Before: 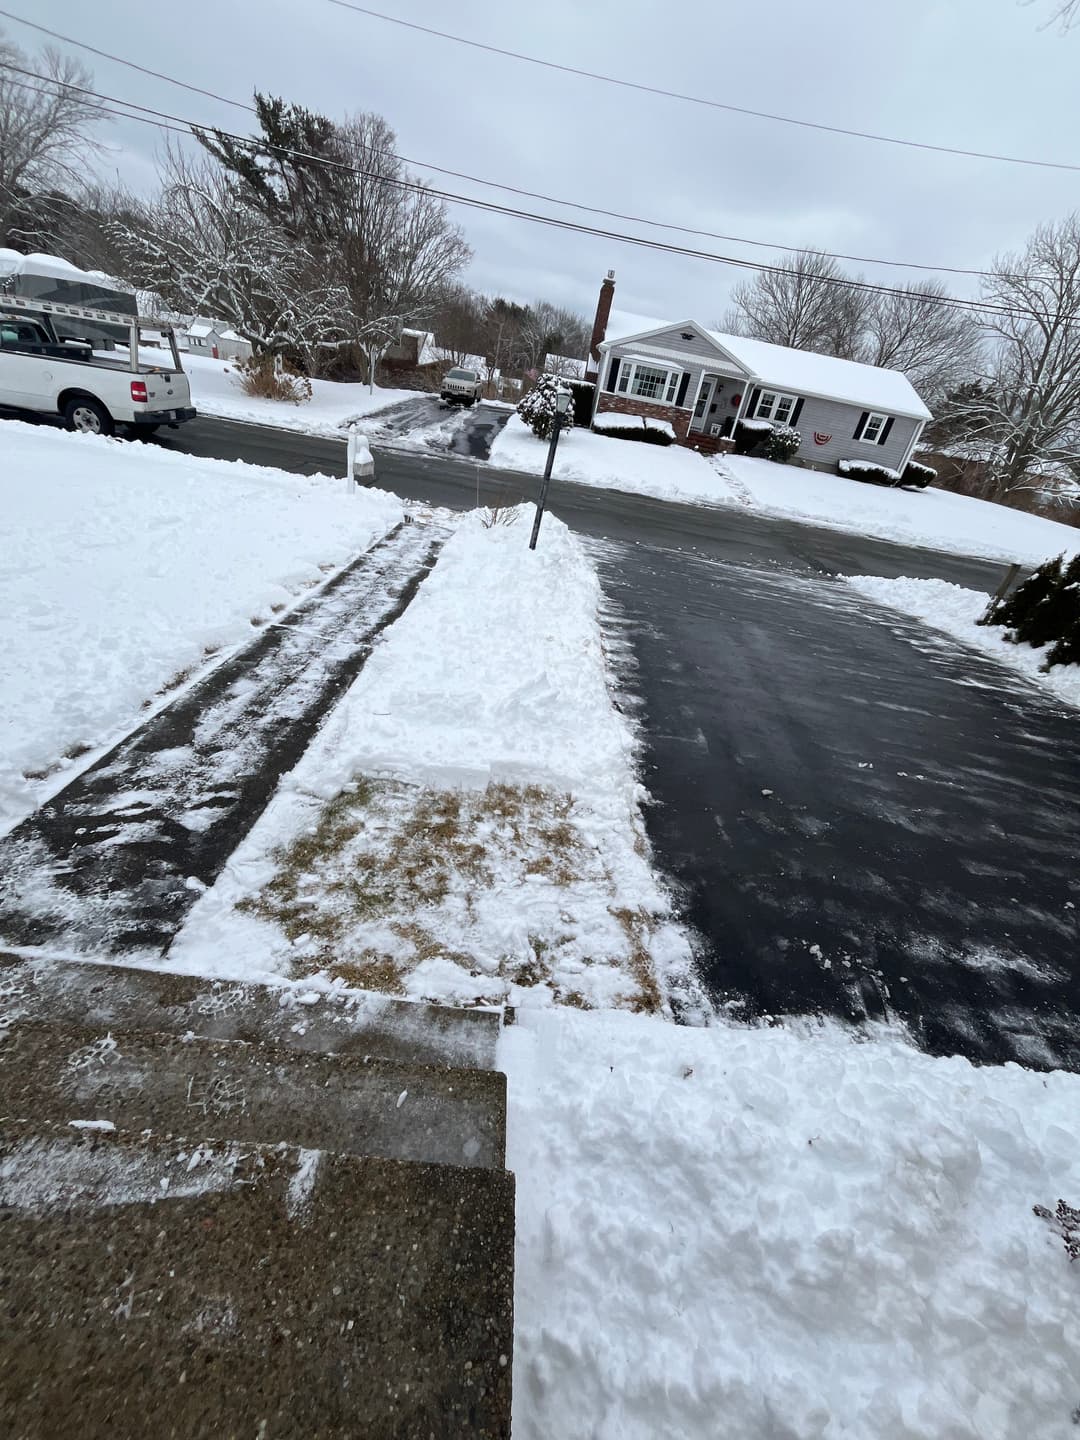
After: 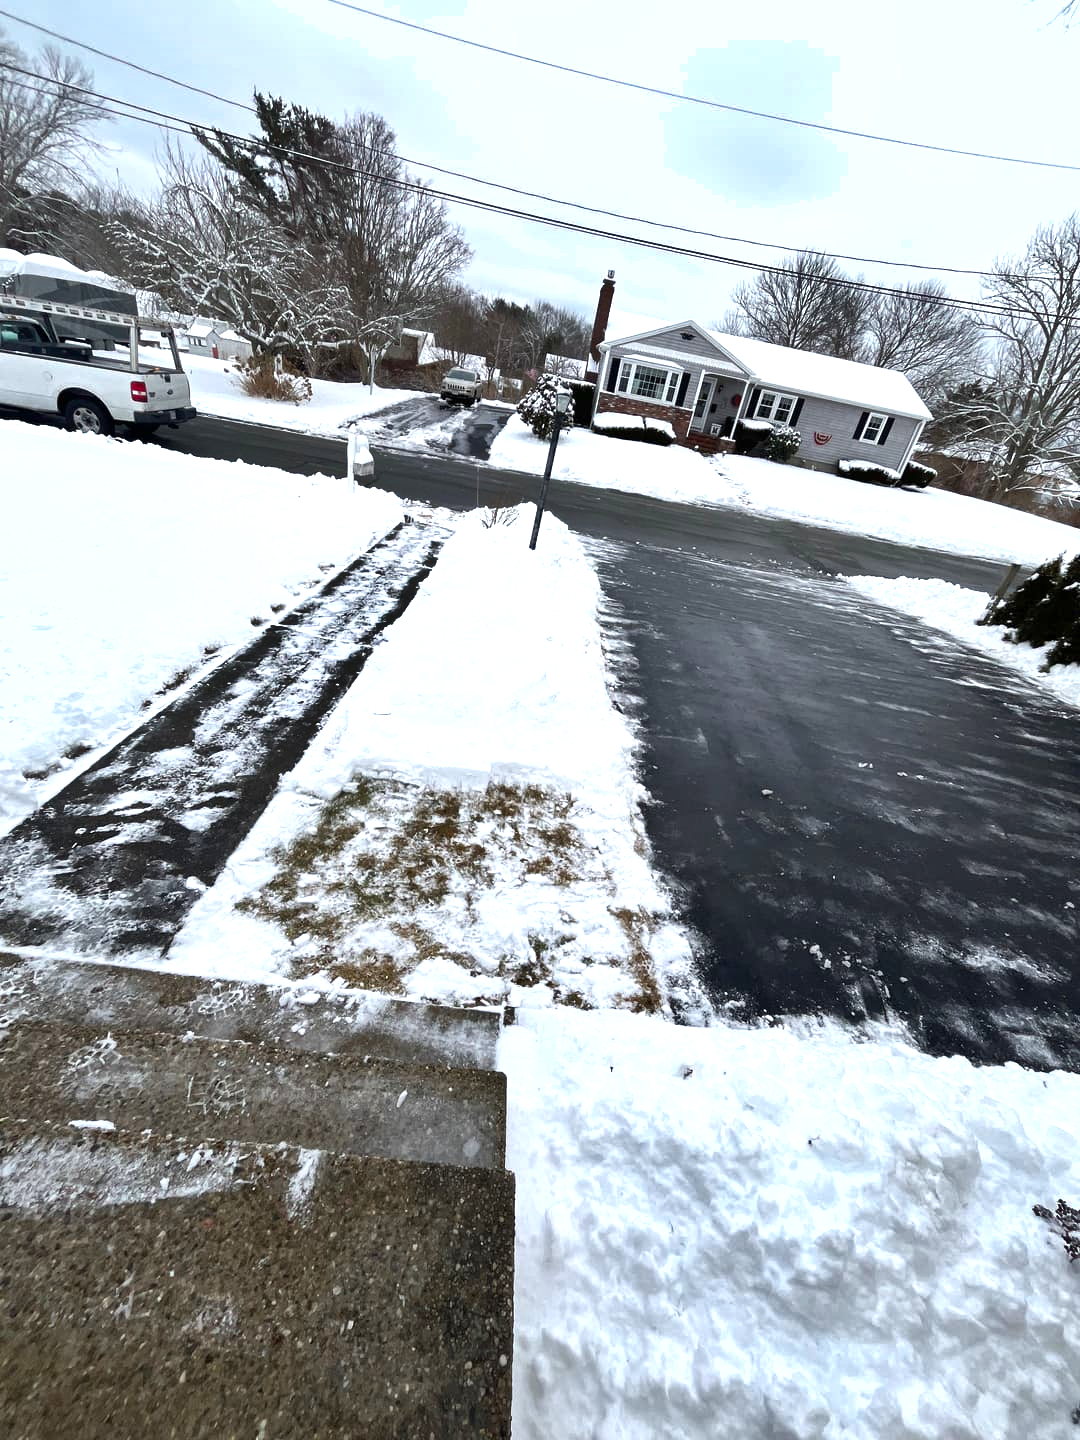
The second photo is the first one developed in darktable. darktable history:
shadows and highlights: shadows 43.71, white point adjustment -1.46, soften with gaussian
exposure: exposure 0.722 EV, compensate highlight preservation false
